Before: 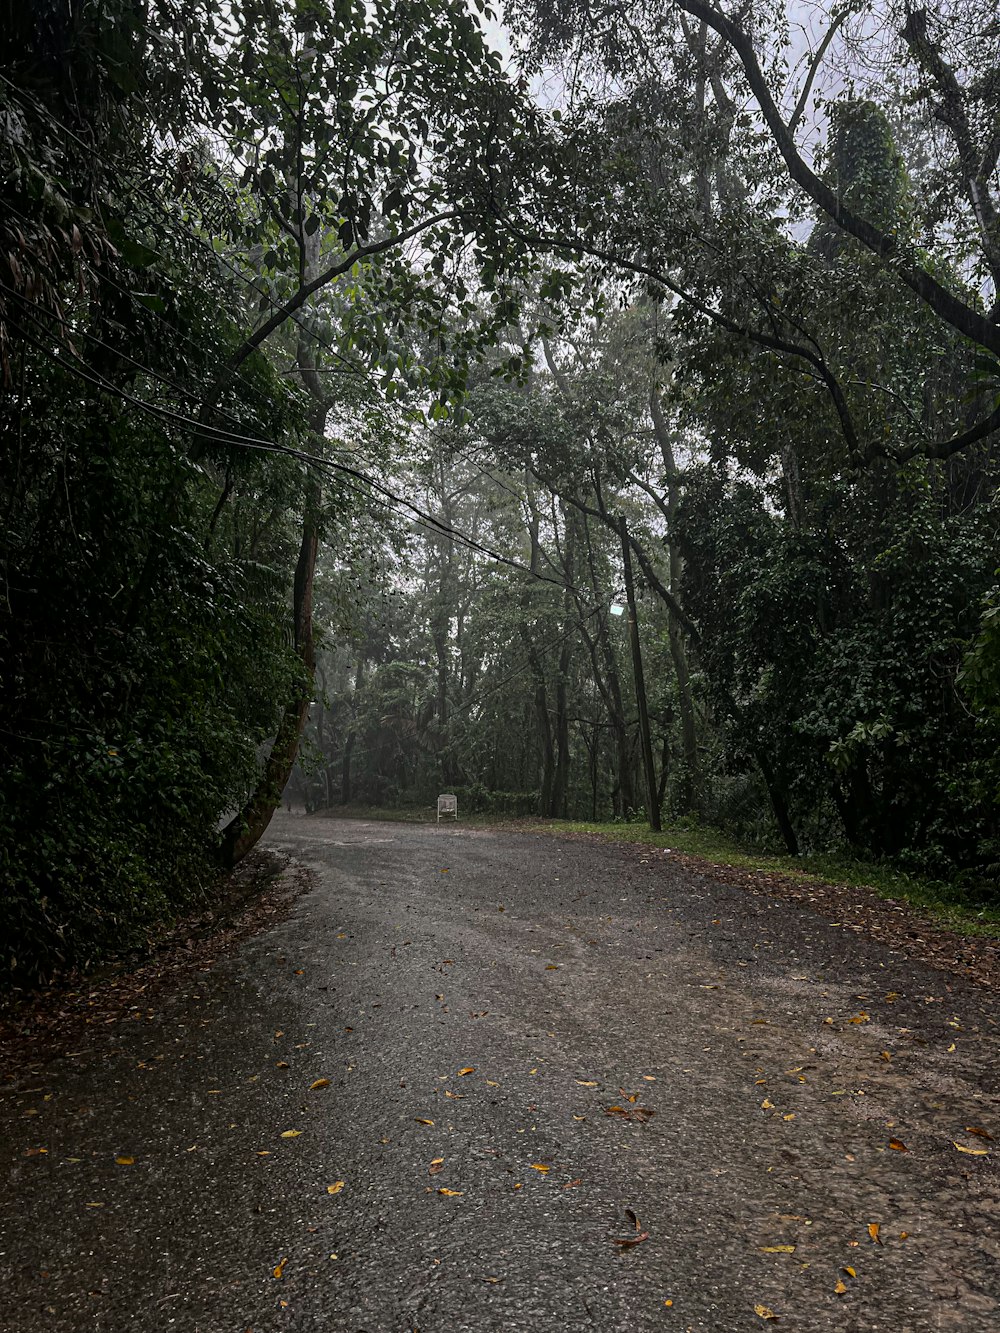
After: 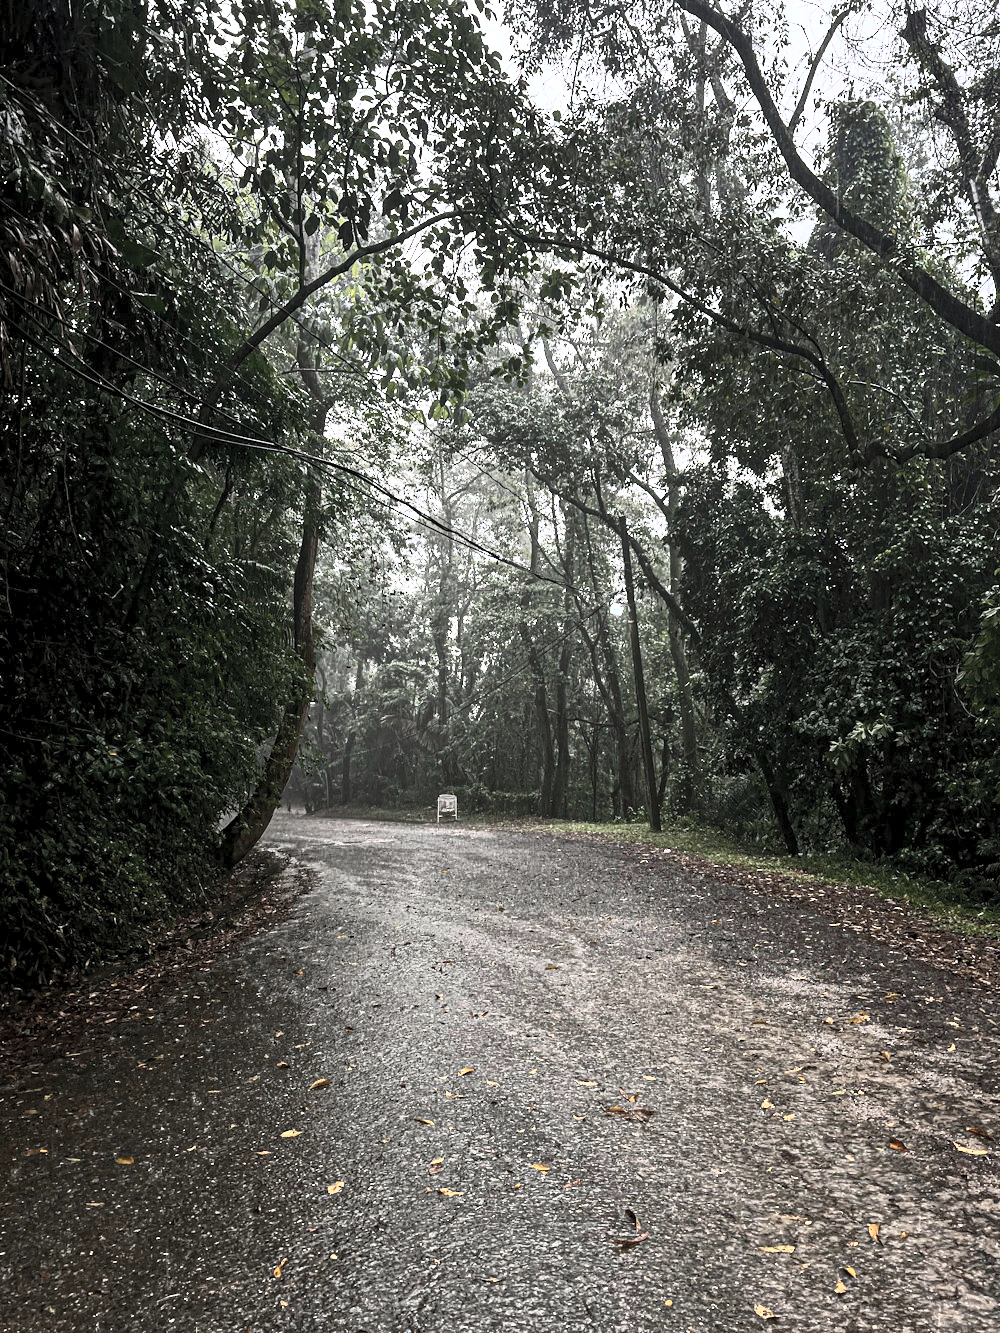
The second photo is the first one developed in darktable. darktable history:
exposure: black level correction 0.001, exposure 0.498 EV, compensate exposure bias true, compensate highlight preservation false
contrast brightness saturation: contrast 0.587, brightness 0.568, saturation -0.339
